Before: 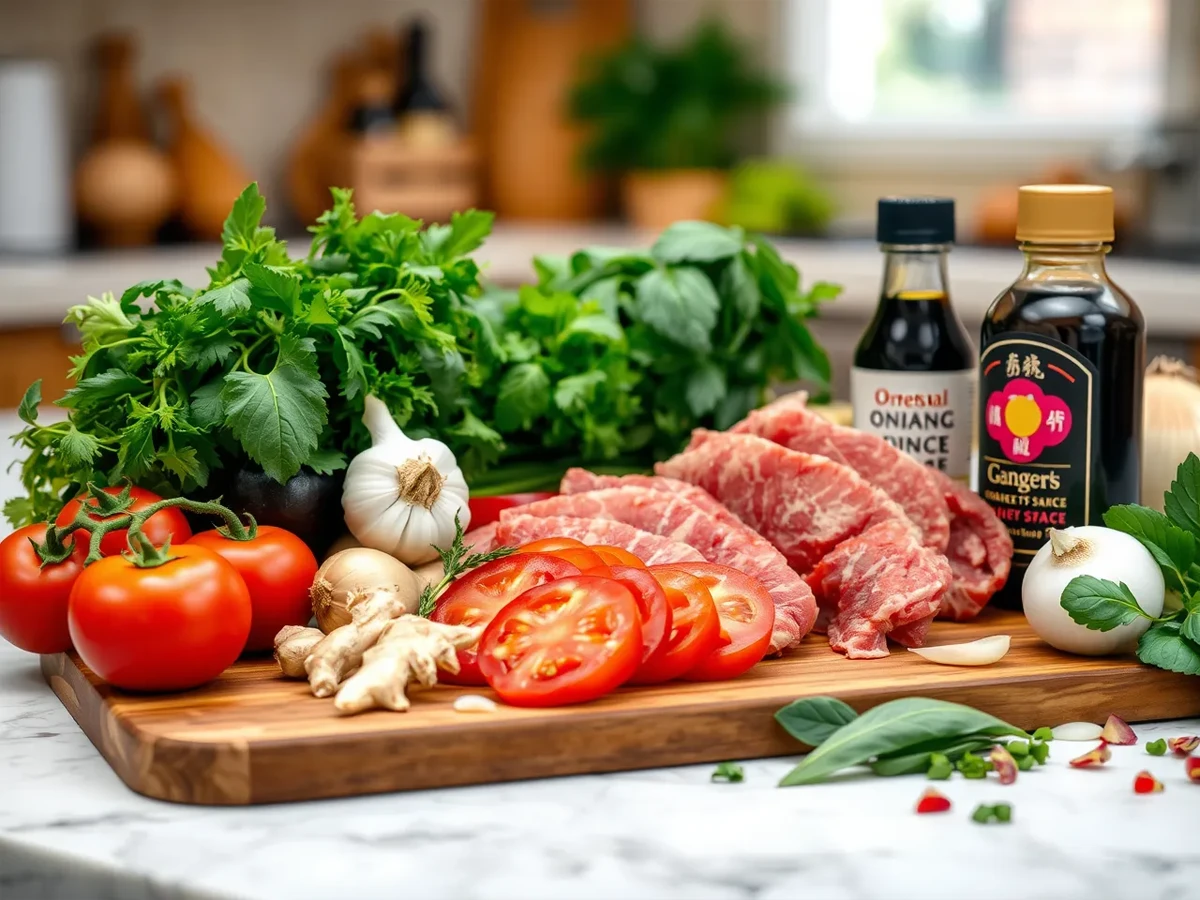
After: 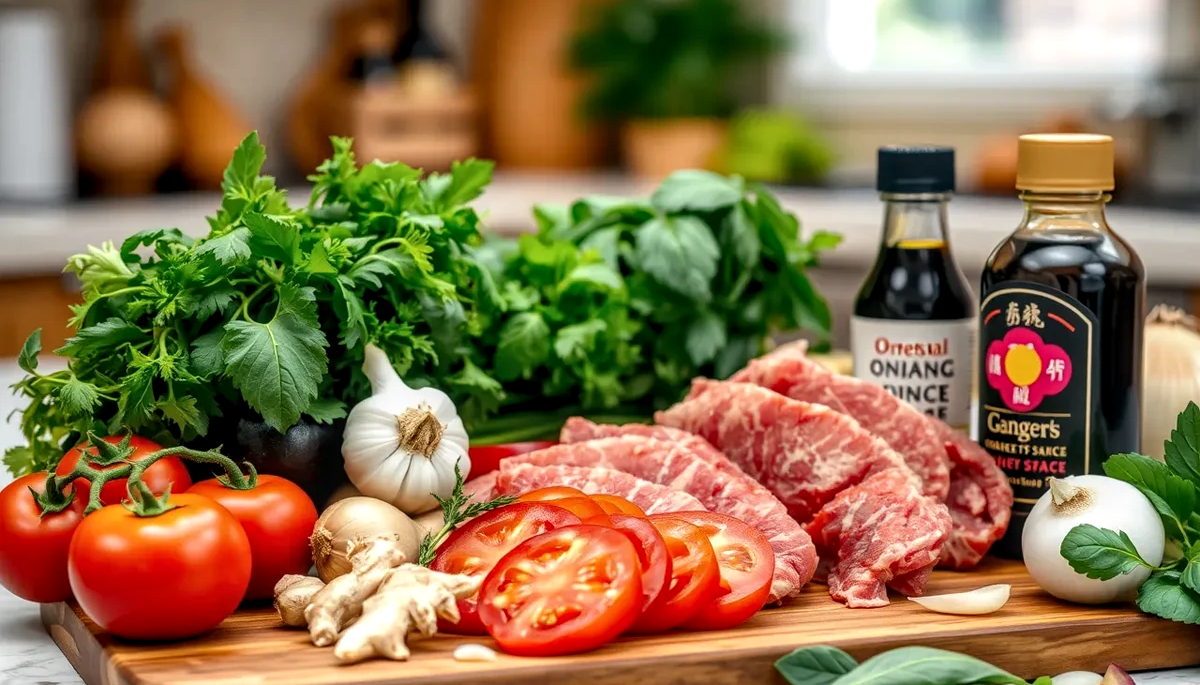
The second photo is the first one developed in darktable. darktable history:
local contrast: detail 130%
crop: top 5.713%, bottom 18.144%
